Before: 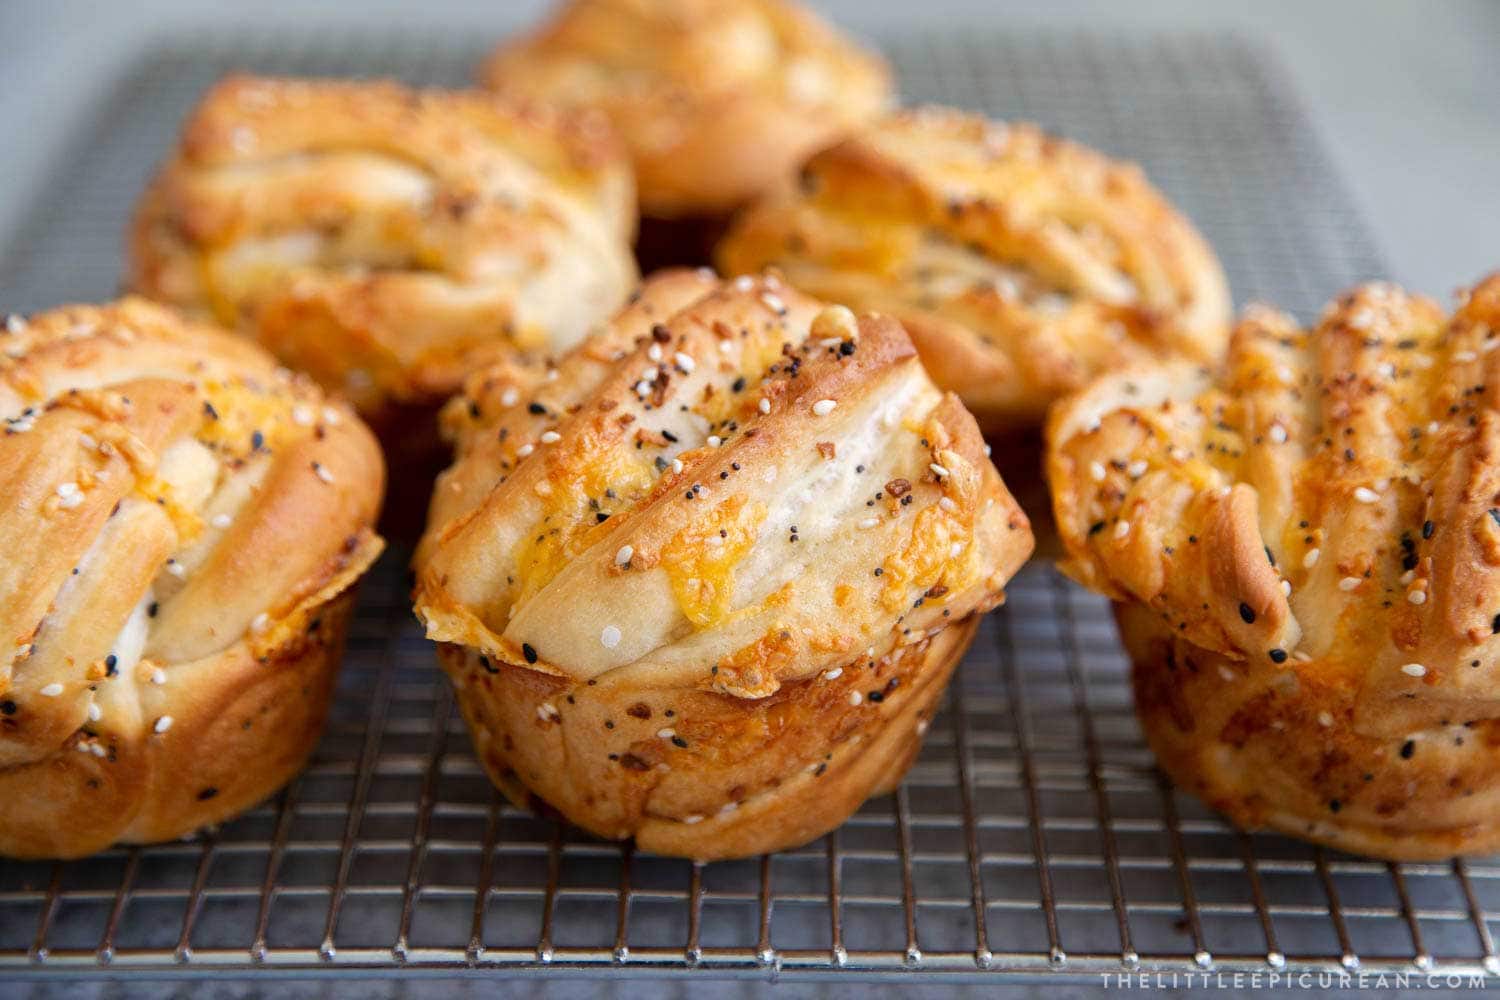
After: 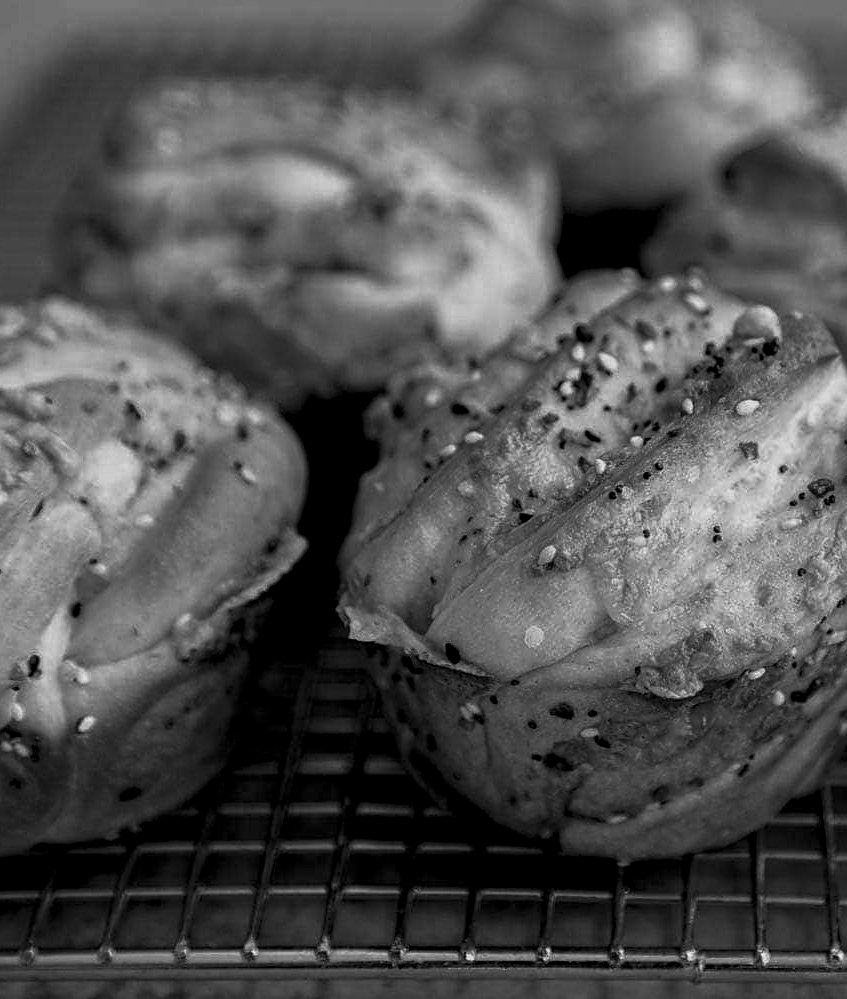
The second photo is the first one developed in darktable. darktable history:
tone equalizer: -8 EV -1.97 EV, -7 EV -1.97 EV, -6 EV -1.98 EV, -5 EV -1.98 EV, -4 EV -2 EV, -3 EV -1.99 EV, -2 EV -1.99 EV, -1 EV -1.62 EV, +0 EV -2 EV, edges refinement/feathering 500, mask exposure compensation -1.57 EV, preserve details no
crop: left 5.145%, right 38.358%
sharpen: on, module defaults
base curve: curves: ch0 [(0, 0) (0.557, 0.834) (1, 1)], preserve colors none
color zones: curves: ch0 [(0.002, 0.593) (0.143, 0.417) (0.285, 0.541) (0.455, 0.289) (0.608, 0.327) (0.727, 0.283) (0.869, 0.571) (1, 0.603)]; ch1 [(0, 0) (0.143, 0) (0.286, 0) (0.429, 0) (0.571, 0) (0.714, 0) (0.857, 0)]
local contrast: detail 150%
color balance rgb: perceptual saturation grading › global saturation 20%, perceptual saturation grading › highlights -49.342%, perceptual saturation grading › shadows 25.254%, global vibrance 34.188%
